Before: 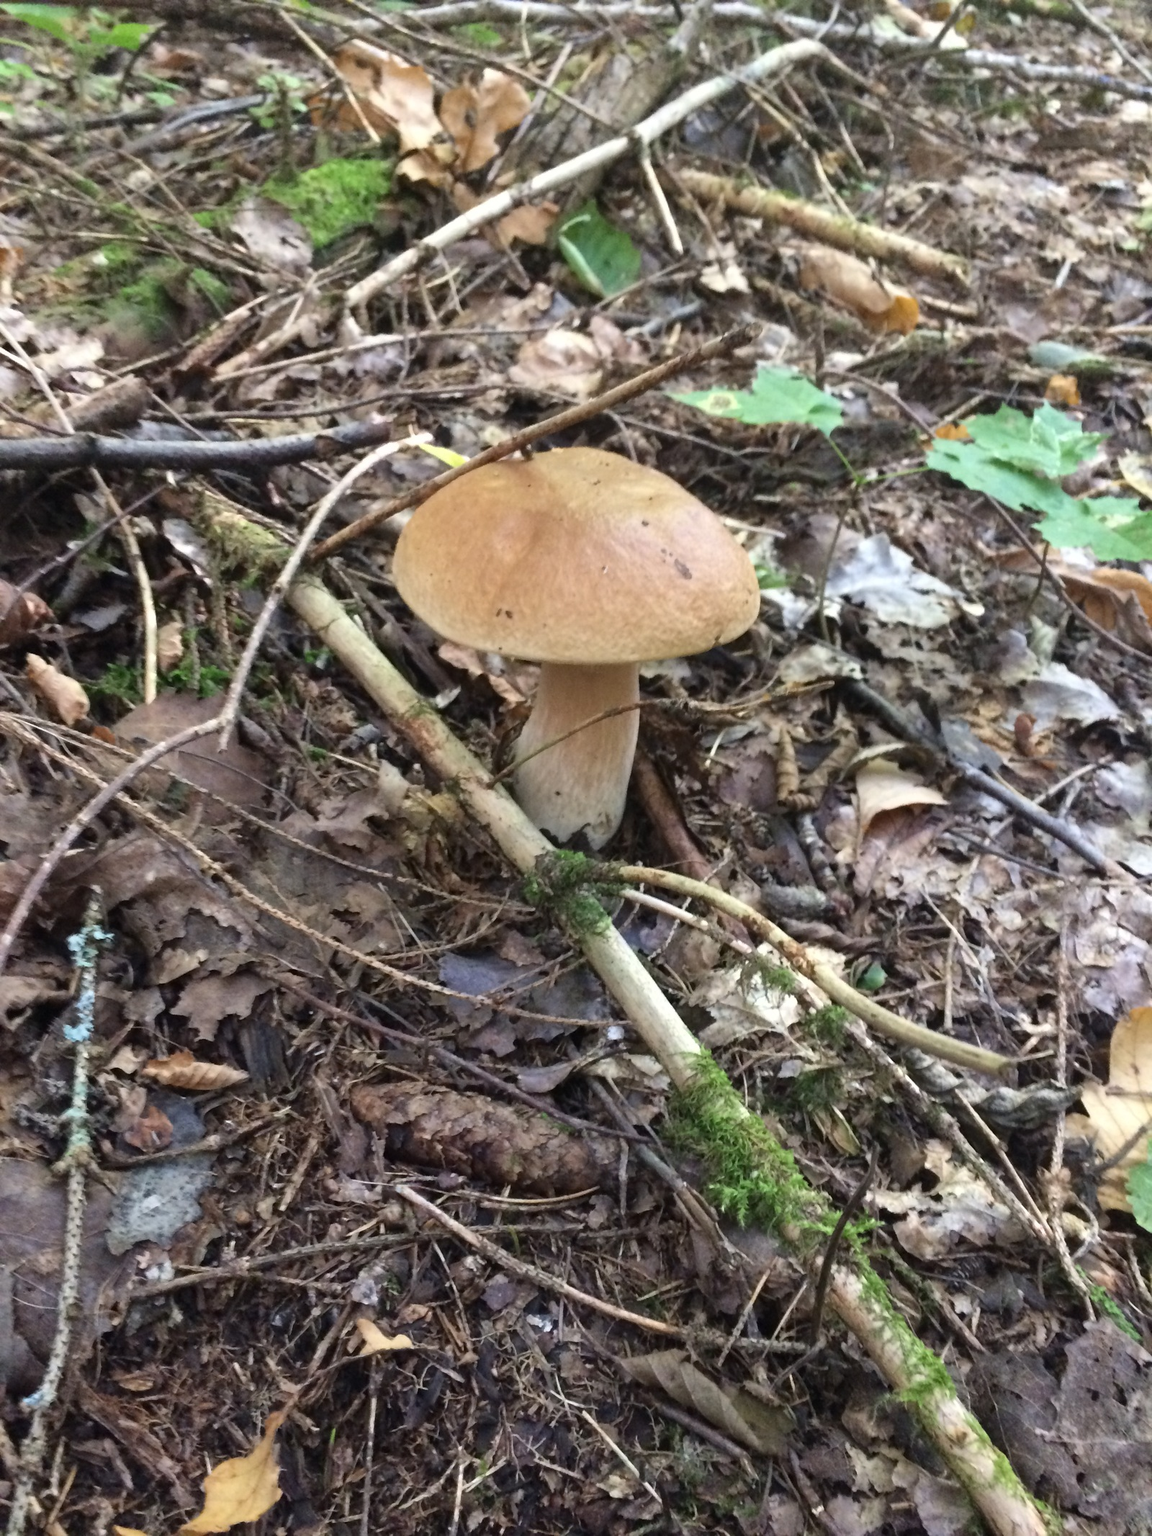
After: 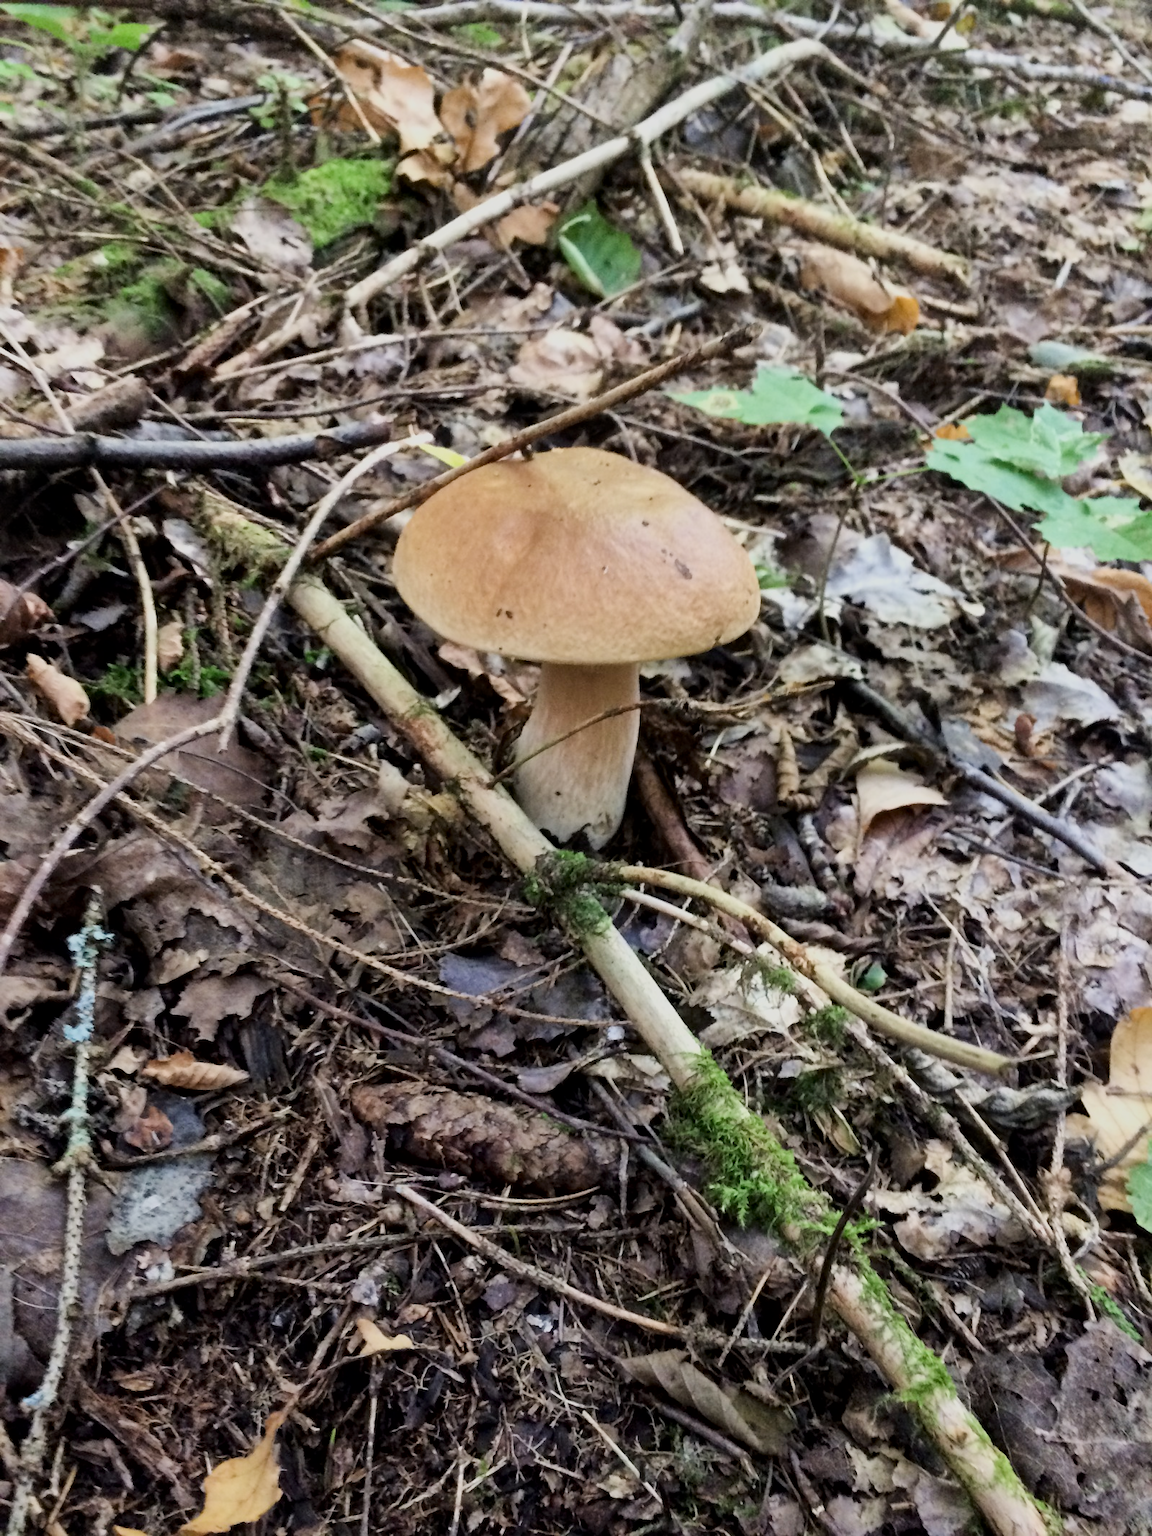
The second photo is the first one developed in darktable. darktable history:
filmic rgb: black relative exposure -7.49 EV, white relative exposure 4.88 EV, threshold 2.99 EV, hardness 3.4, iterations of high-quality reconstruction 0, enable highlight reconstruction true
local contrast: mode bilateral grid, contrast 19, coarseness 50, detail 128%, midtone range 0.2
contrast brightness saturation: contrast 0.147, brightness -0.005, saturation 0.097
